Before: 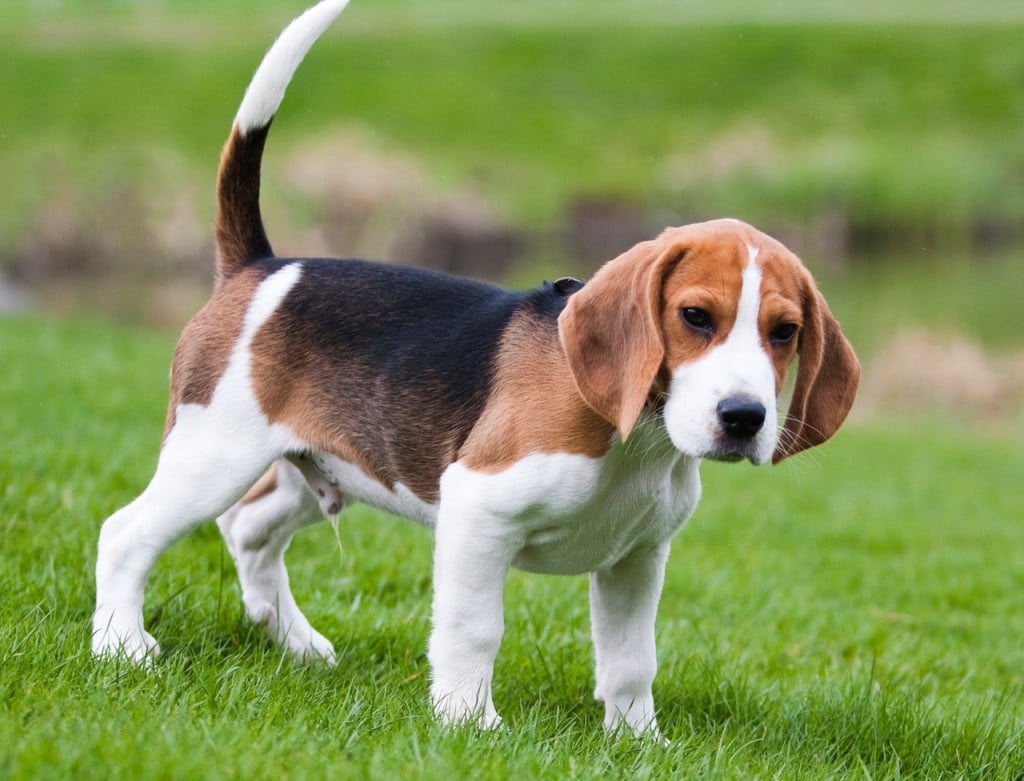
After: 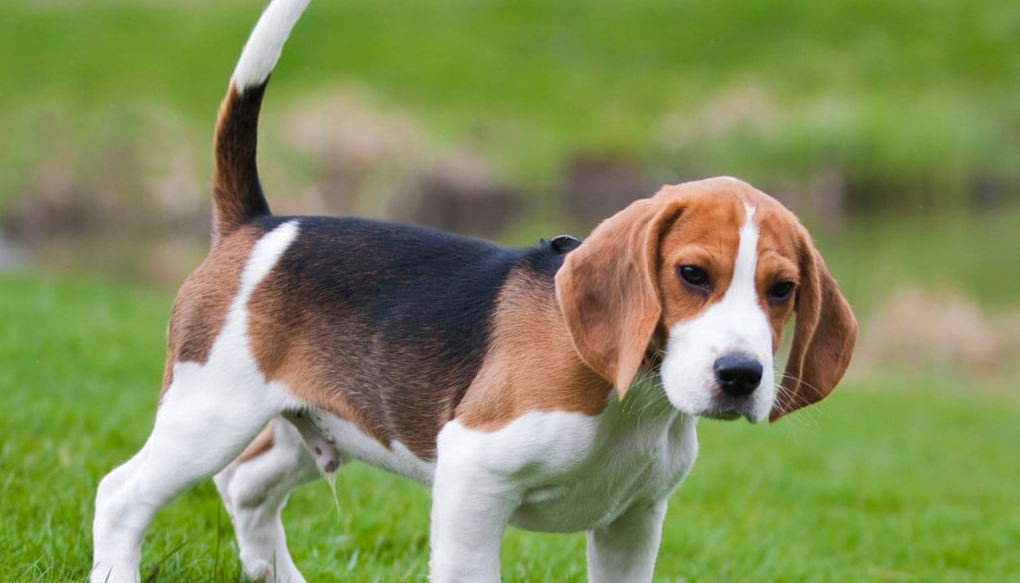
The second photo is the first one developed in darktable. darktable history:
crop: left 0.387%, top 5.469%, bottom 19.809%
shadows and highlights: on, module defaults
